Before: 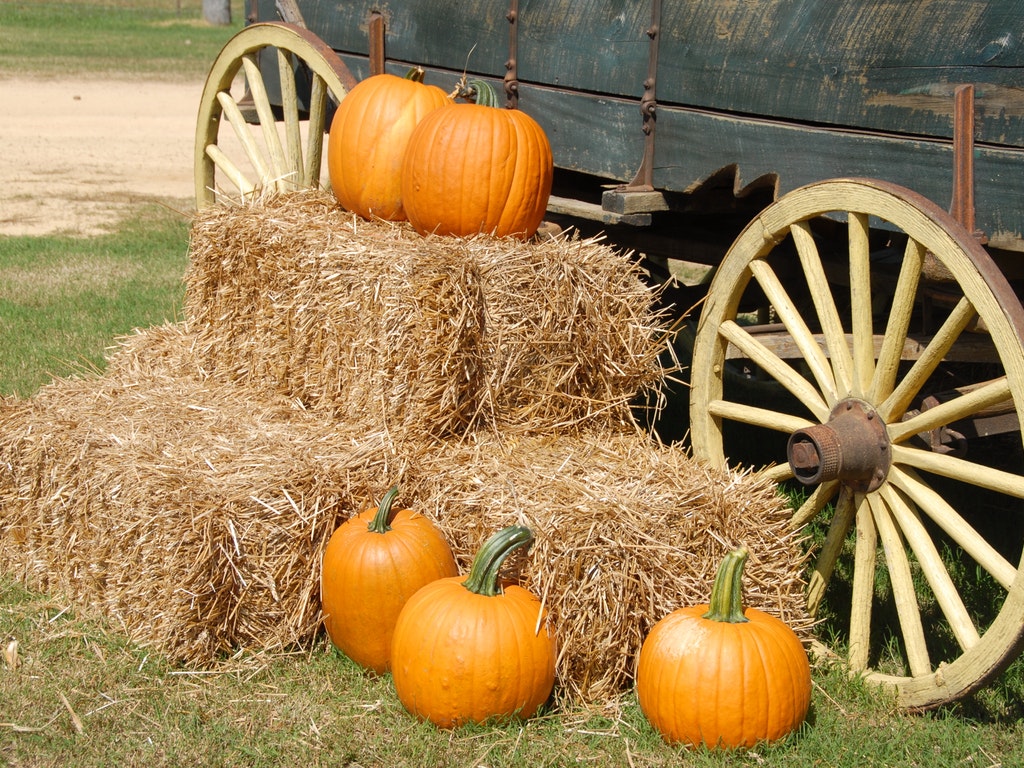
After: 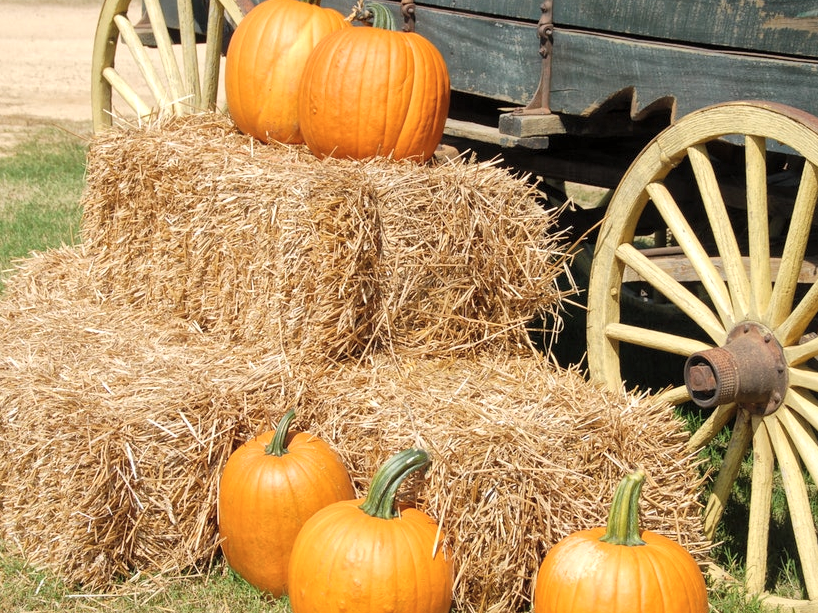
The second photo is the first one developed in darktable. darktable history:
global tonemap: drago (1, 100), detail 1
crop and rotate: left 10.071%, top 10.071%, right 10.02%, bottom 10.02%
